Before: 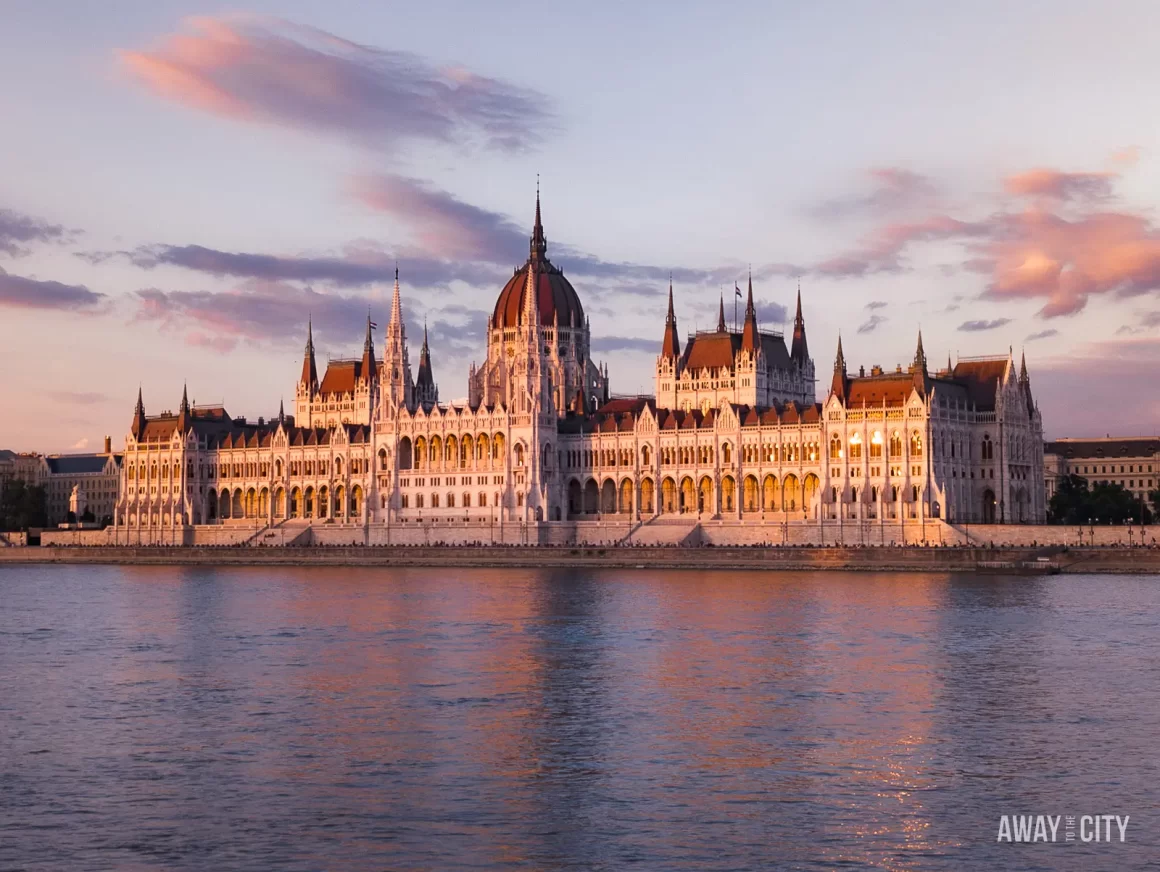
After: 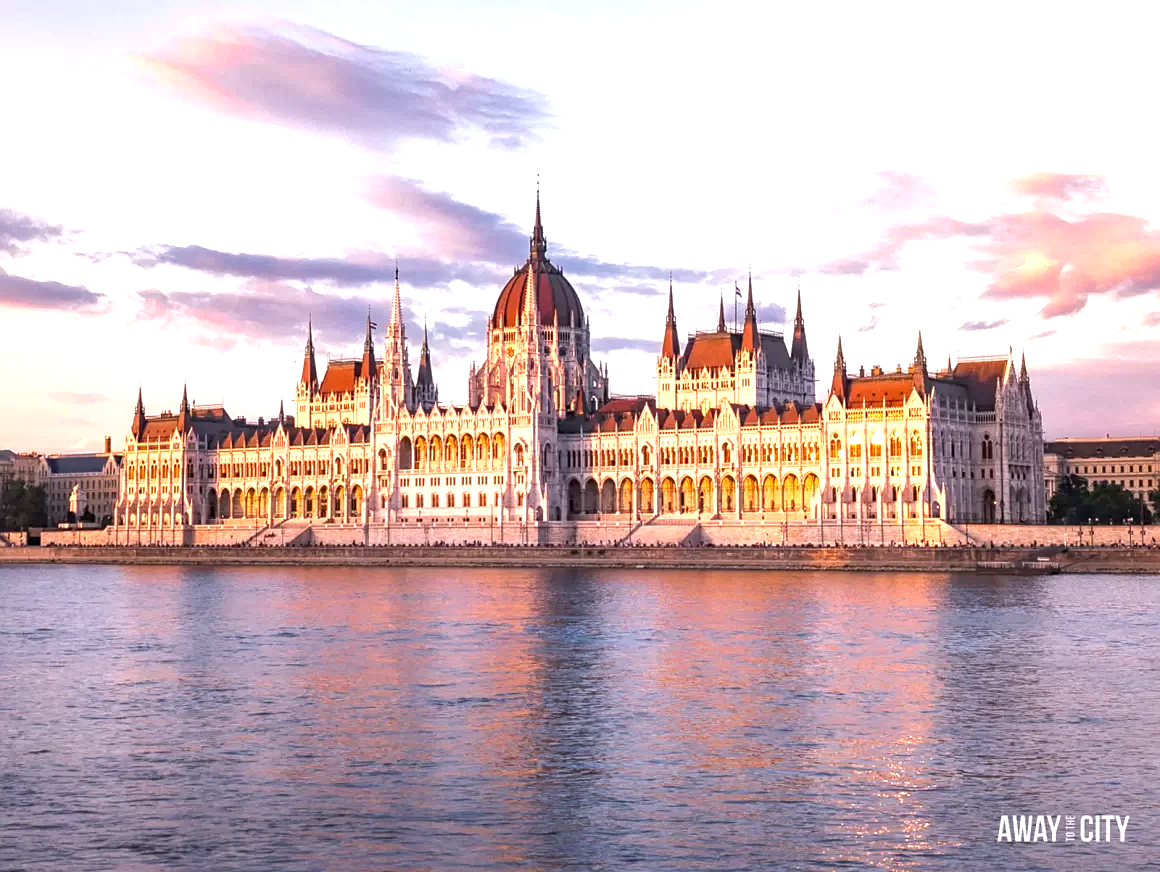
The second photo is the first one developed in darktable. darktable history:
sharpen: amount 0.2
local contrast: on, module defaults
exposure: black level correction 0.001, exposure 1.116 EV, compensate highlight preservation false
